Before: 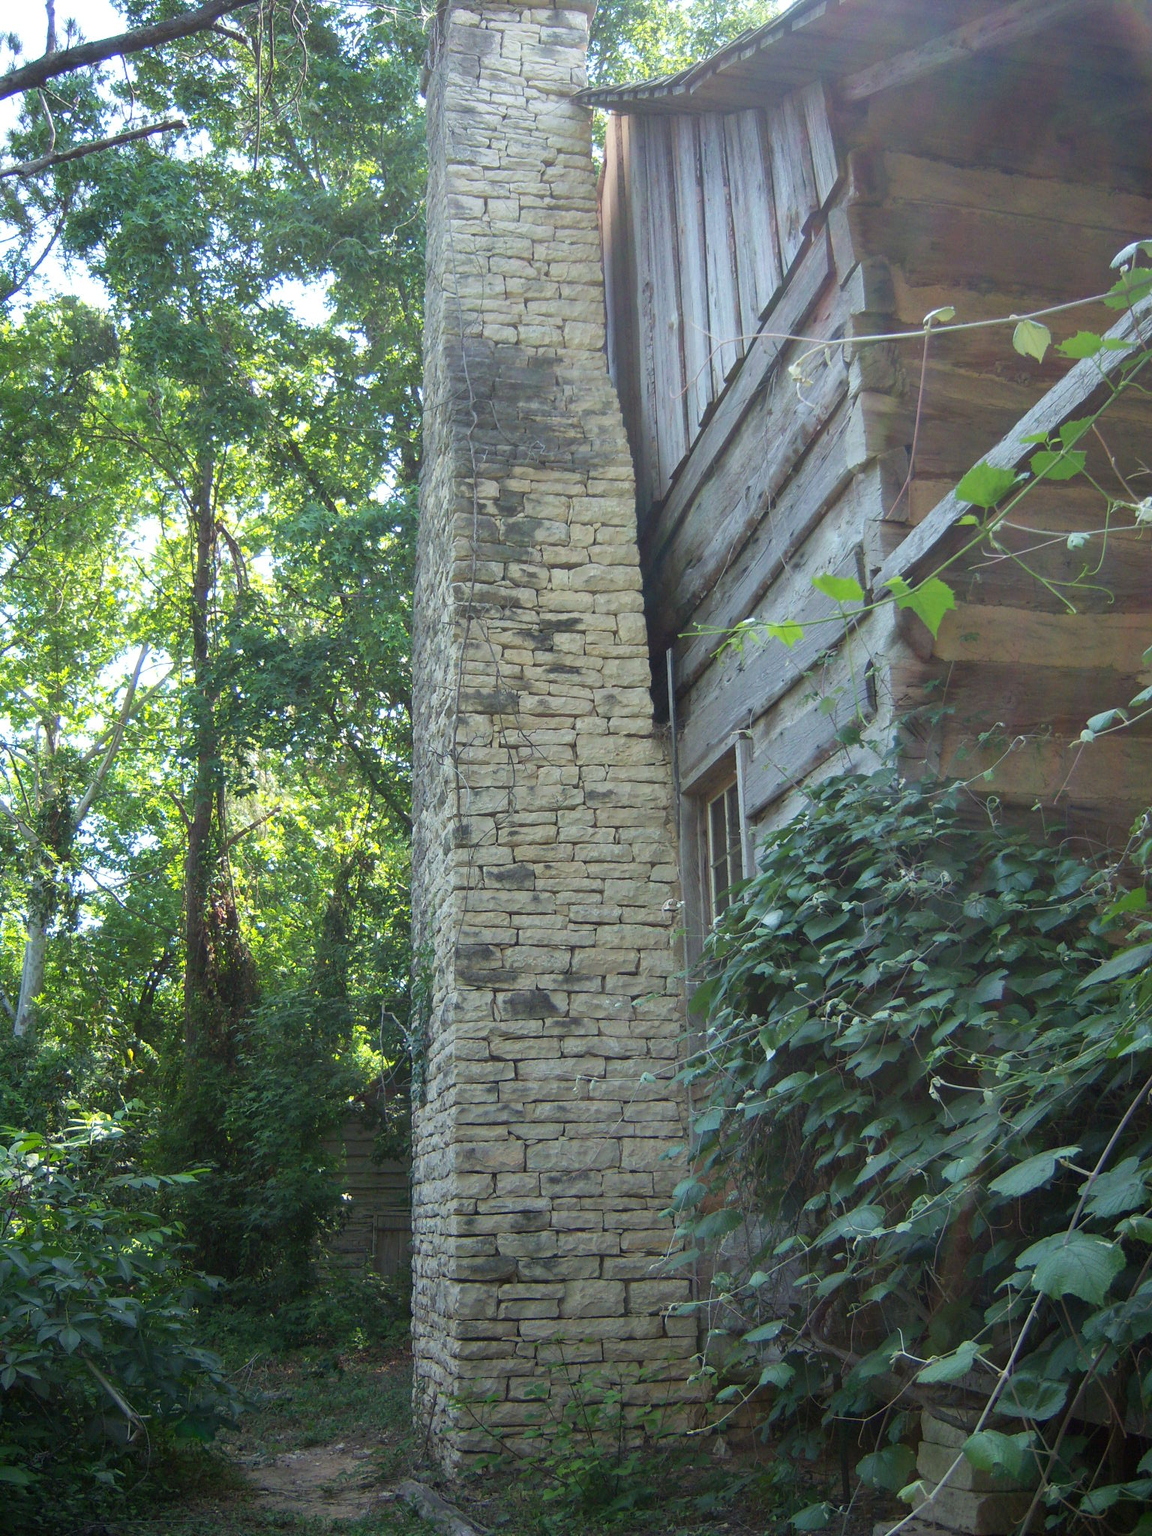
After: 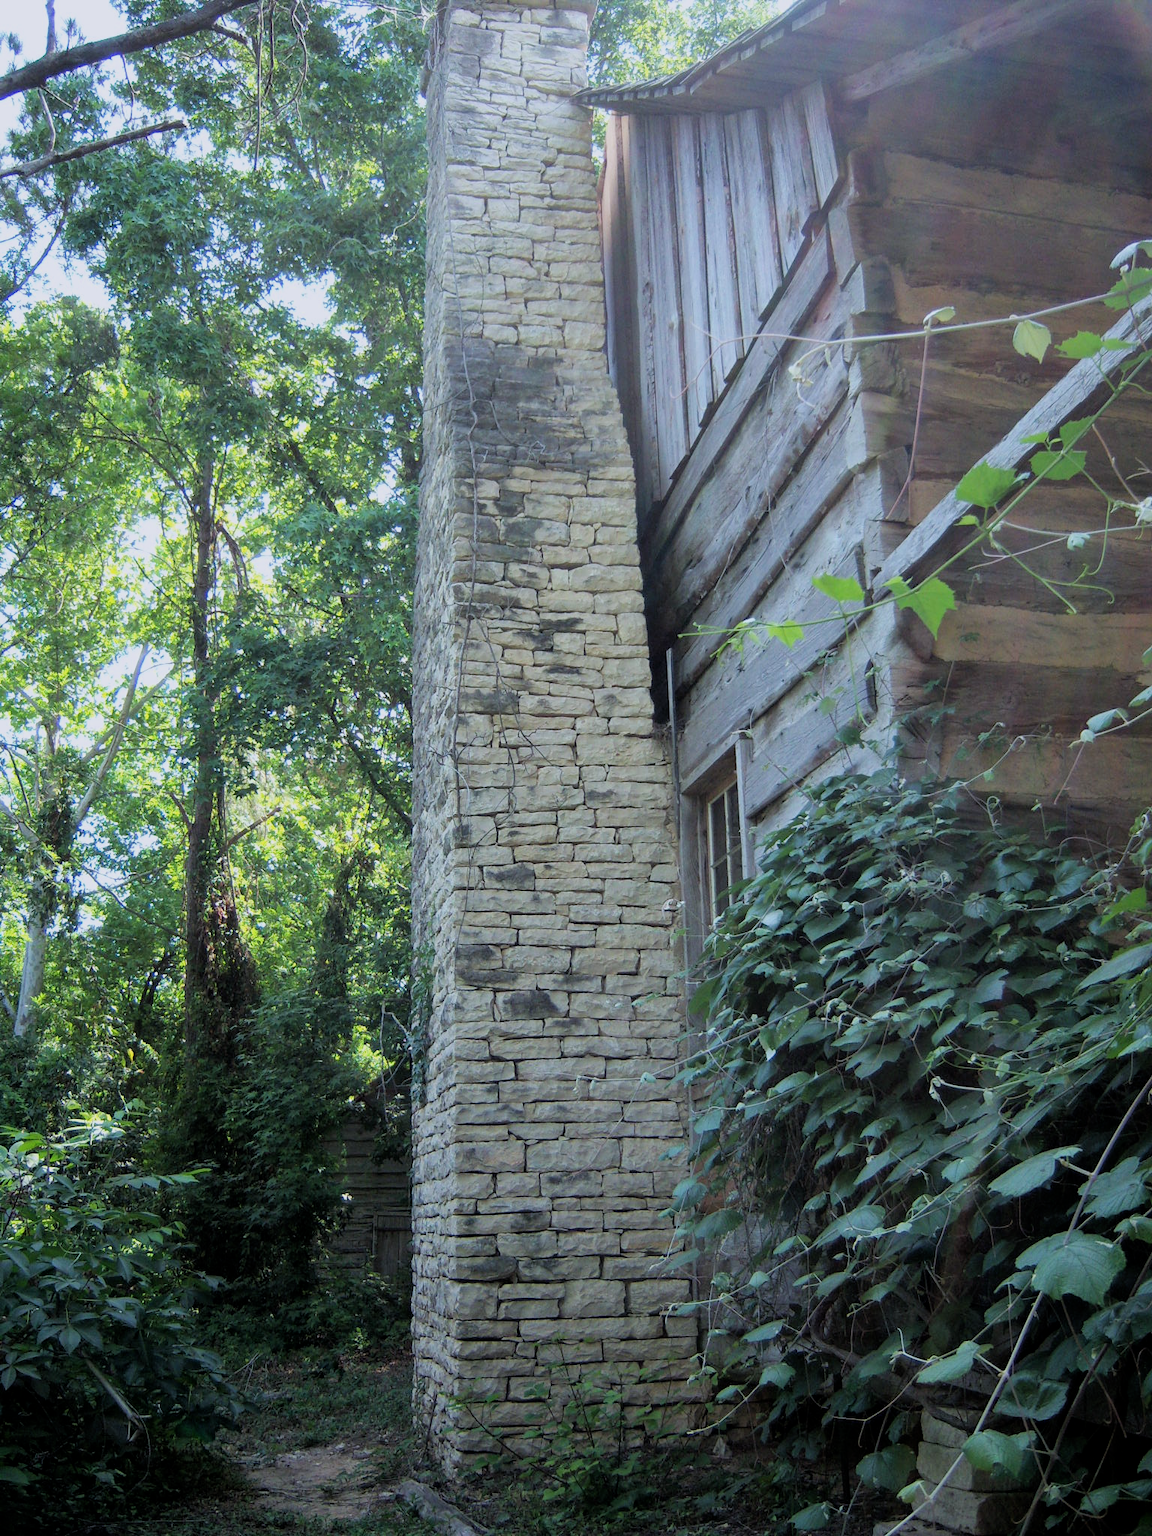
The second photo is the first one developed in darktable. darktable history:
local contrast: mode bilateral grid, contrast 11, coarseness 26, detail 112%, midtone range 0.2
filmic rgb: black relative exposure -7.77 EV, white relative exposure 4.43 EV, hardness 3.75, latitude 50.22%, contrast 1.101
color calibration: gray › normalize channels true, illuminant as shot in camera, x 0.358, y 0.373, temperature 4628.91 K, gamut compression 0.004
